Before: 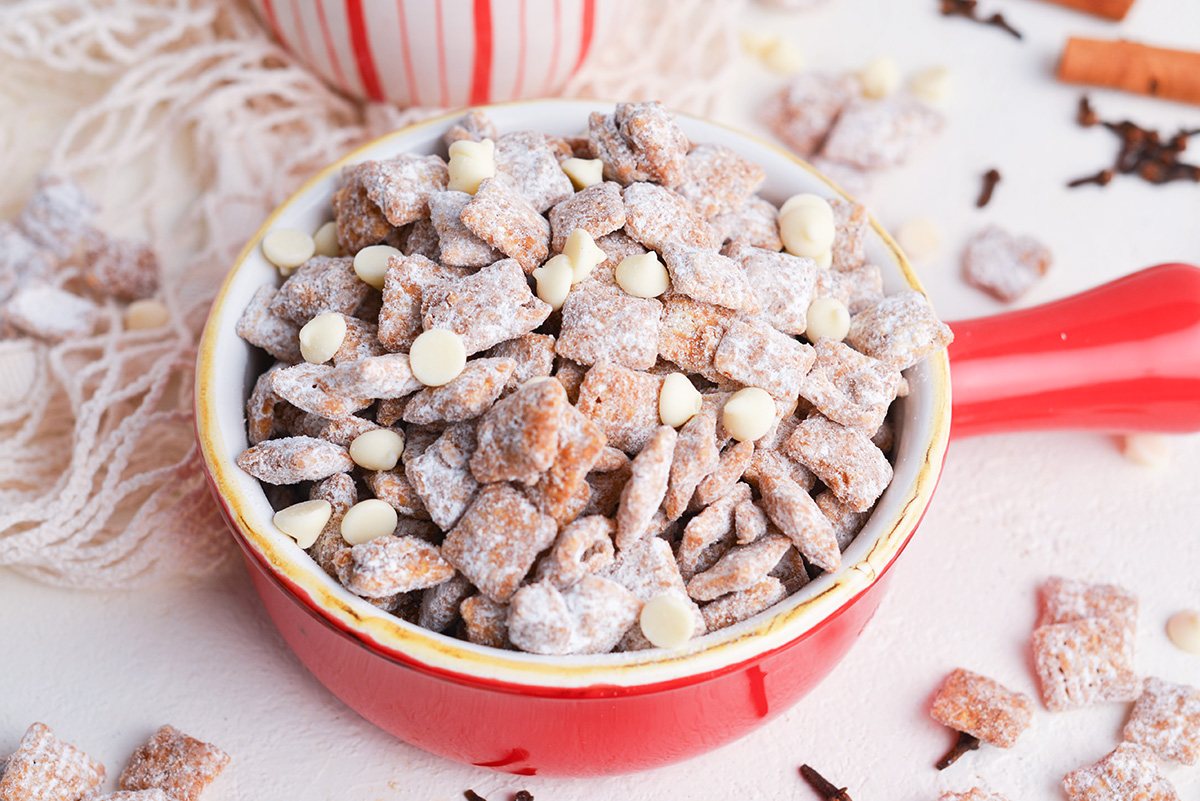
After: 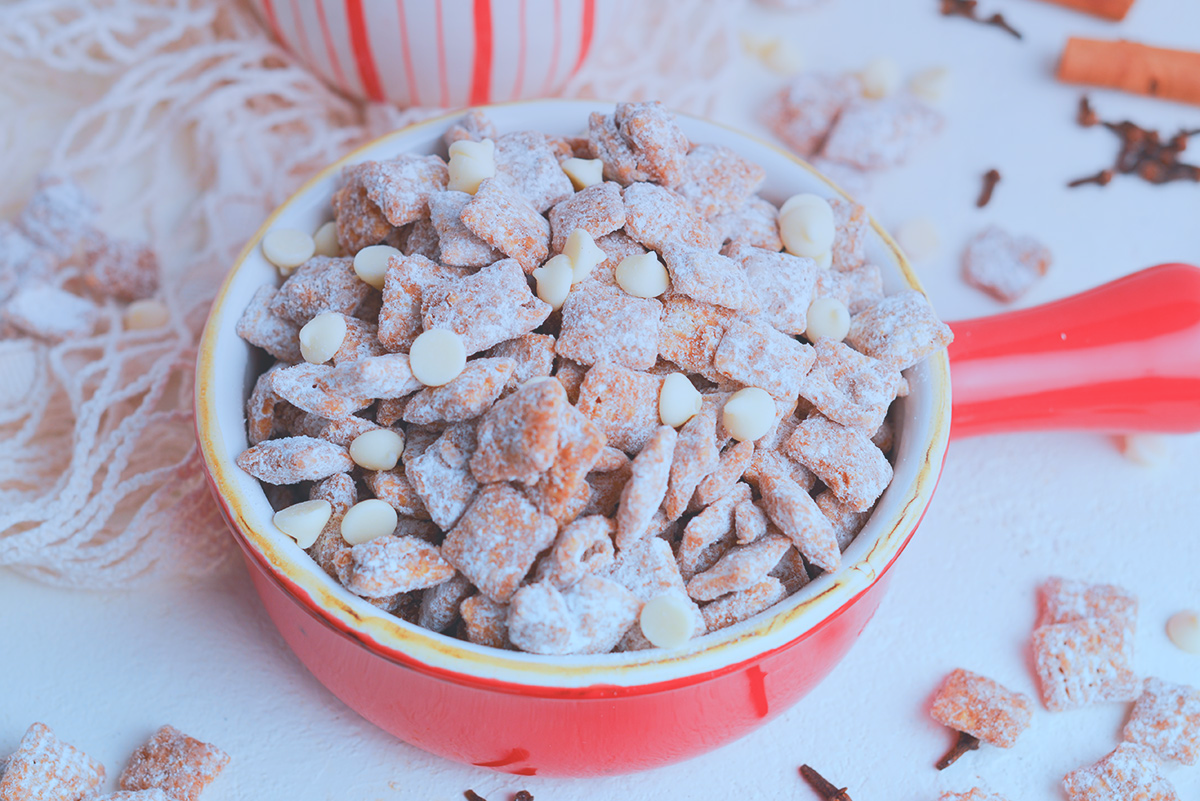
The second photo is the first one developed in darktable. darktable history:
color correction: highlights a* -9.73, highlights b* -21.22
tone curve: curves: ch0 [(0, 0.172) (1, 0.91)], color space Lab, independent channels, preserve colors none
graduated density: density 0.38 EV, hardness 21%, rotation -6.11°, saturation 32%
